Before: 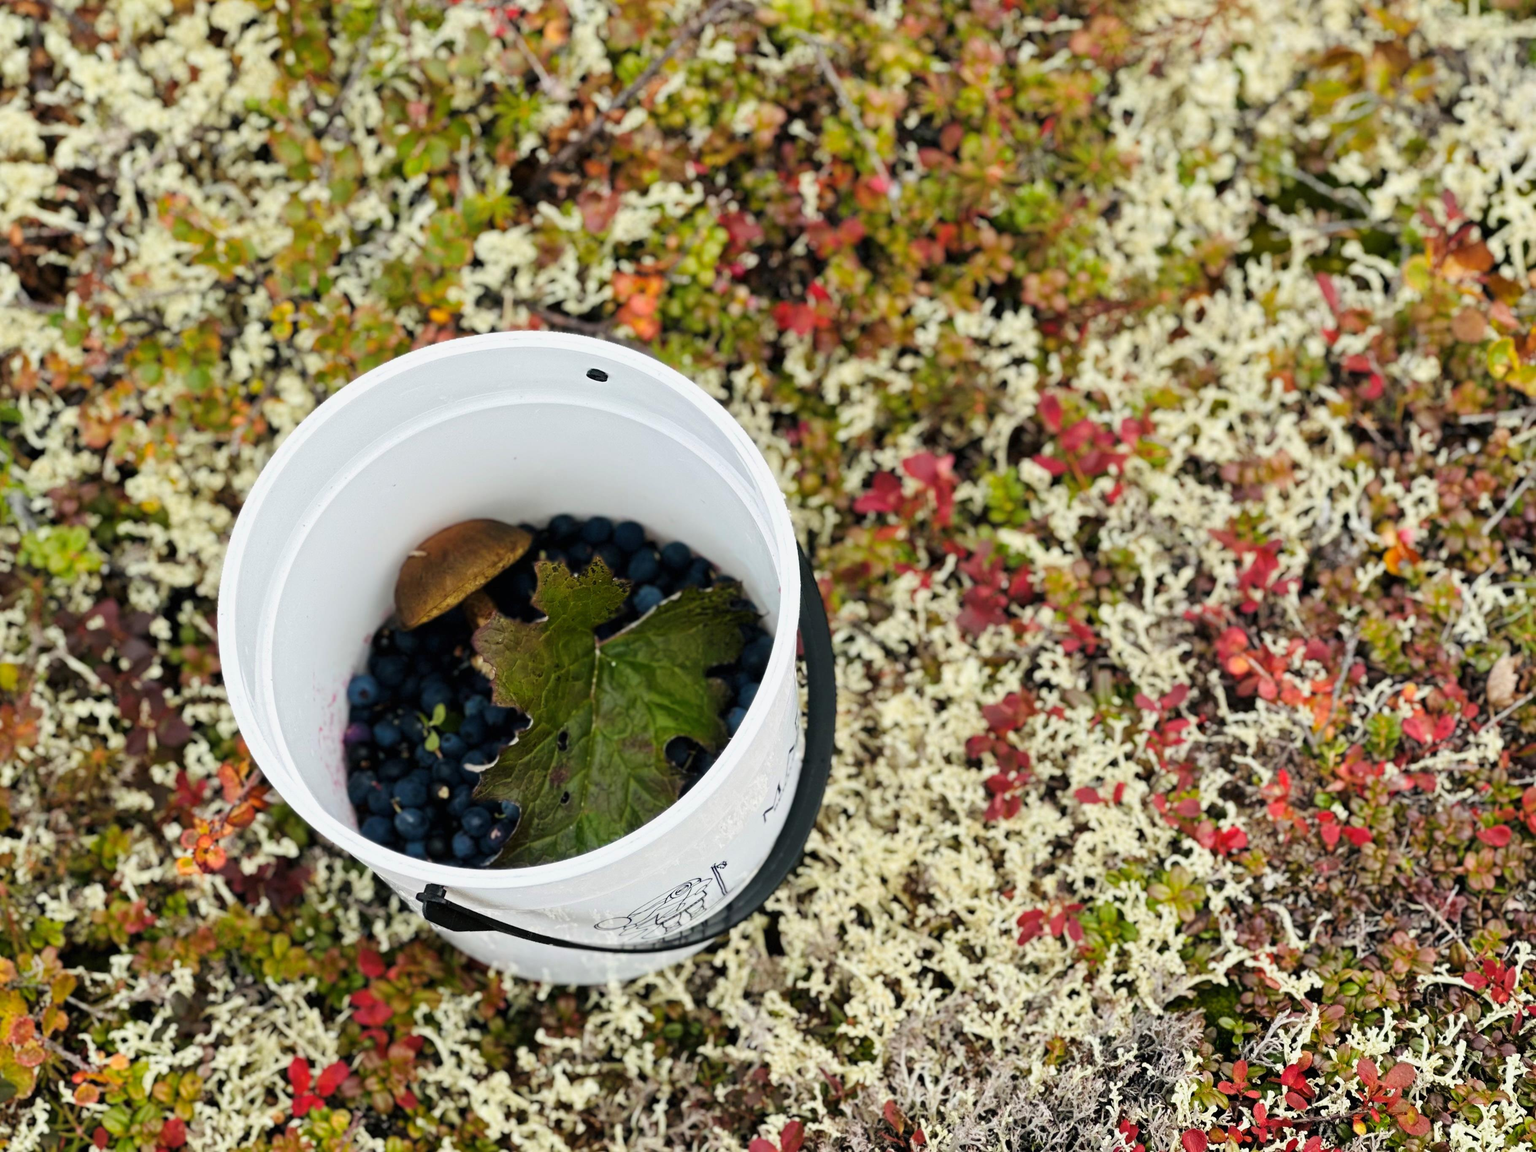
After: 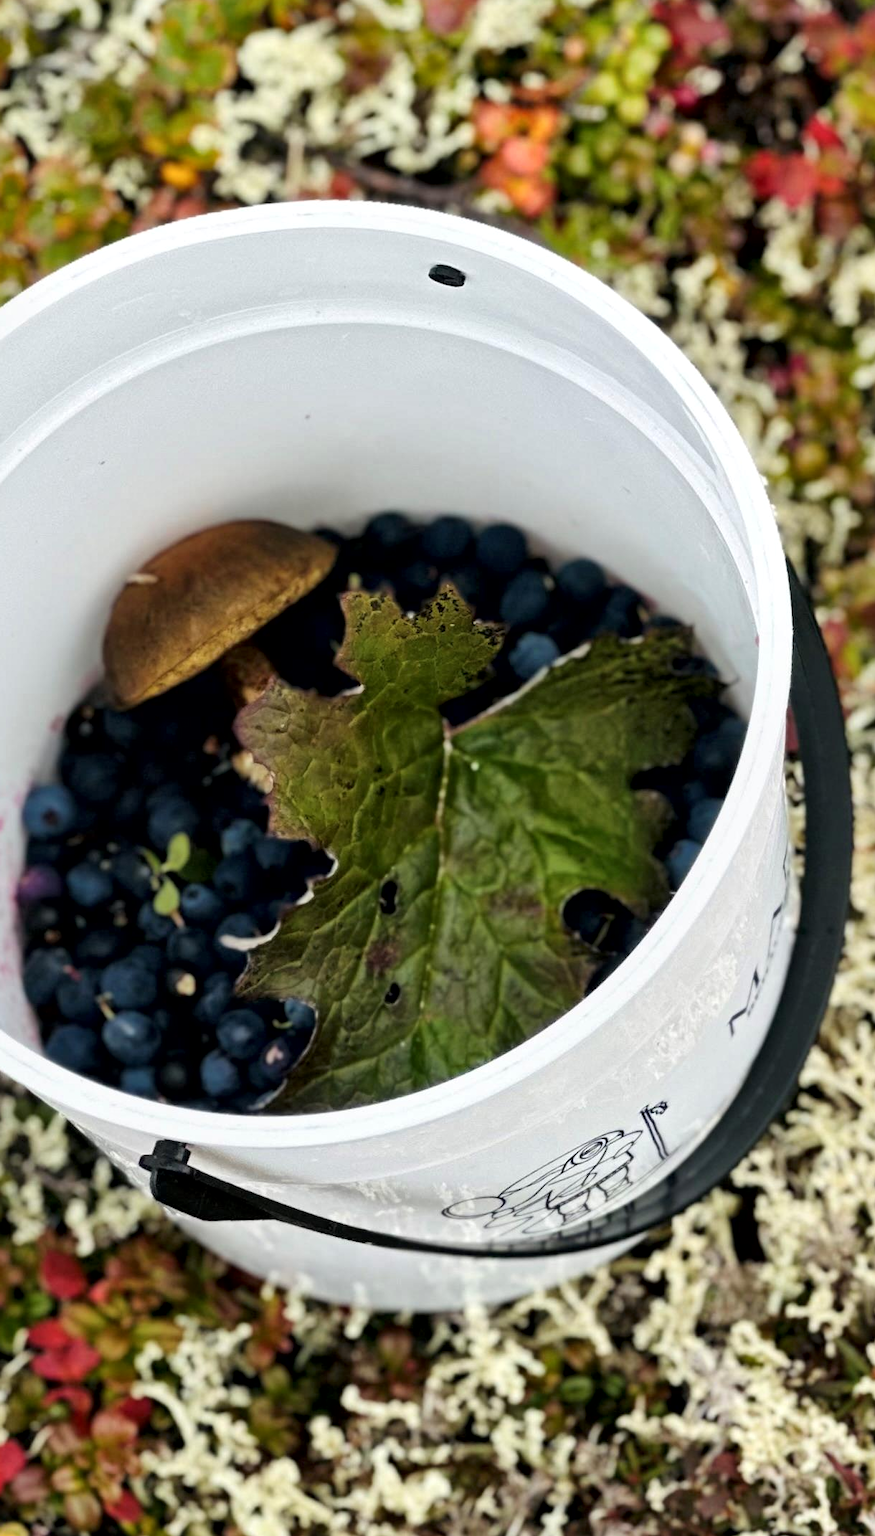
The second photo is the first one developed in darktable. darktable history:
local contrast: mode bilateral grid, contrast 25, coarseness 60, detail 151%, midtone range 0.2
crop and rotate: left 21.77%, top 18.528%, right 44.676%, bottom 2.997%
